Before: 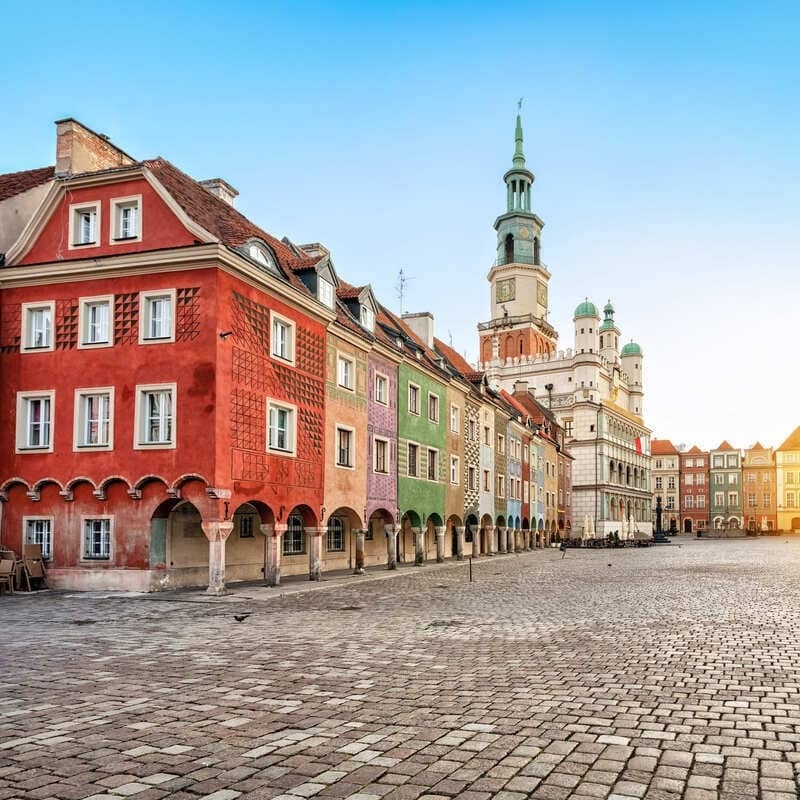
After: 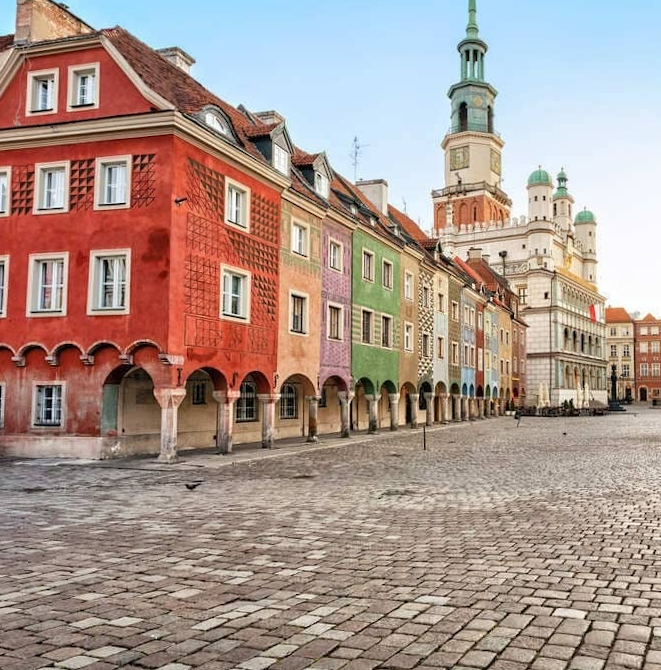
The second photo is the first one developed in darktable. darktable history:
rotate and perspective: rotation 0.226°, lens shift (vertical) -0.042, crop left 0.023, crop right 0.982, crop top 0.006, crop bottom 0.994
crop and rotate: left 4.842%, top 15.51%, right 10.668%
